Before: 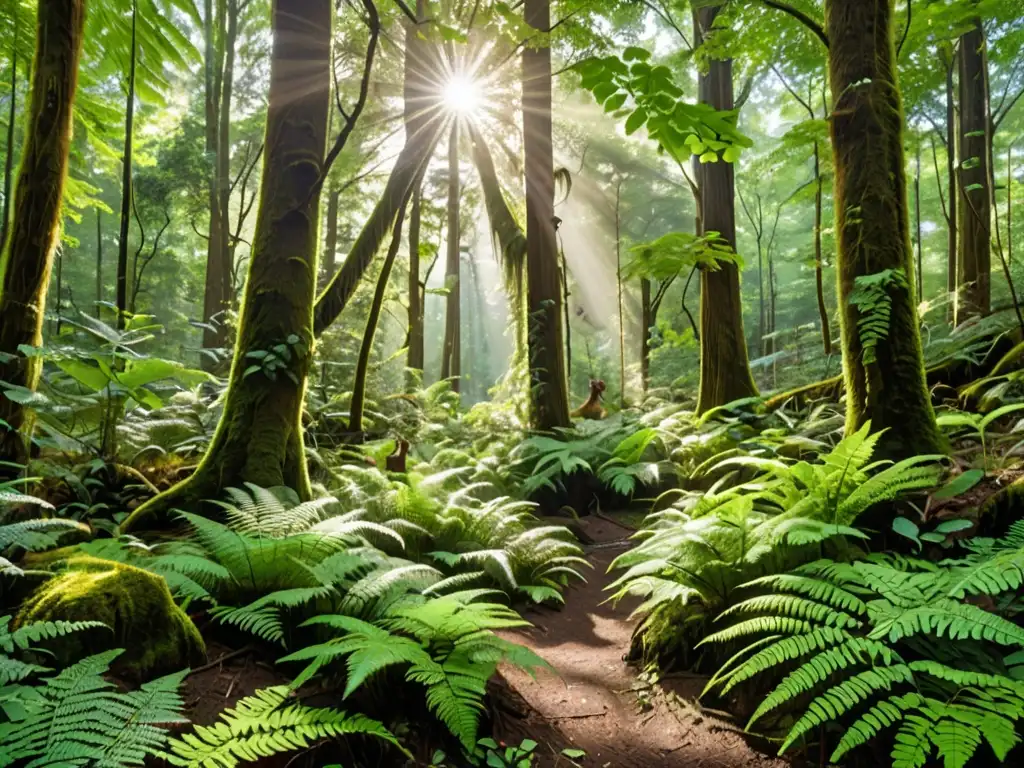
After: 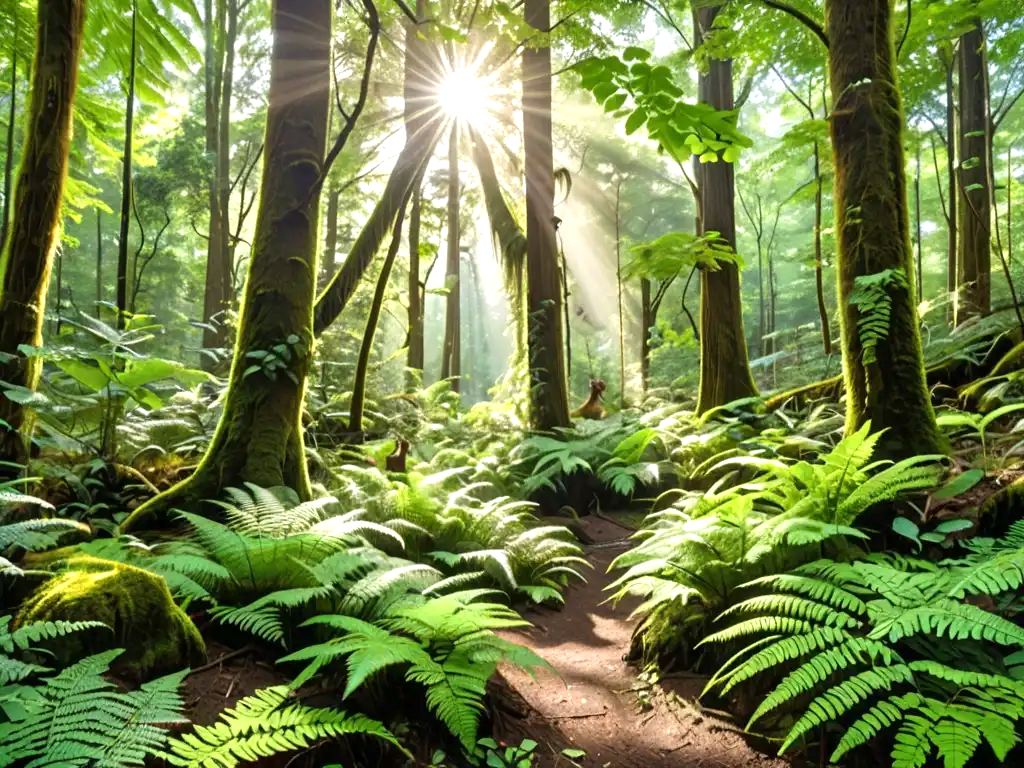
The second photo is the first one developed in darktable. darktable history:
exposure: exposure 0.498 EV, compensate exposure bias true, compensate highlight preservation false
